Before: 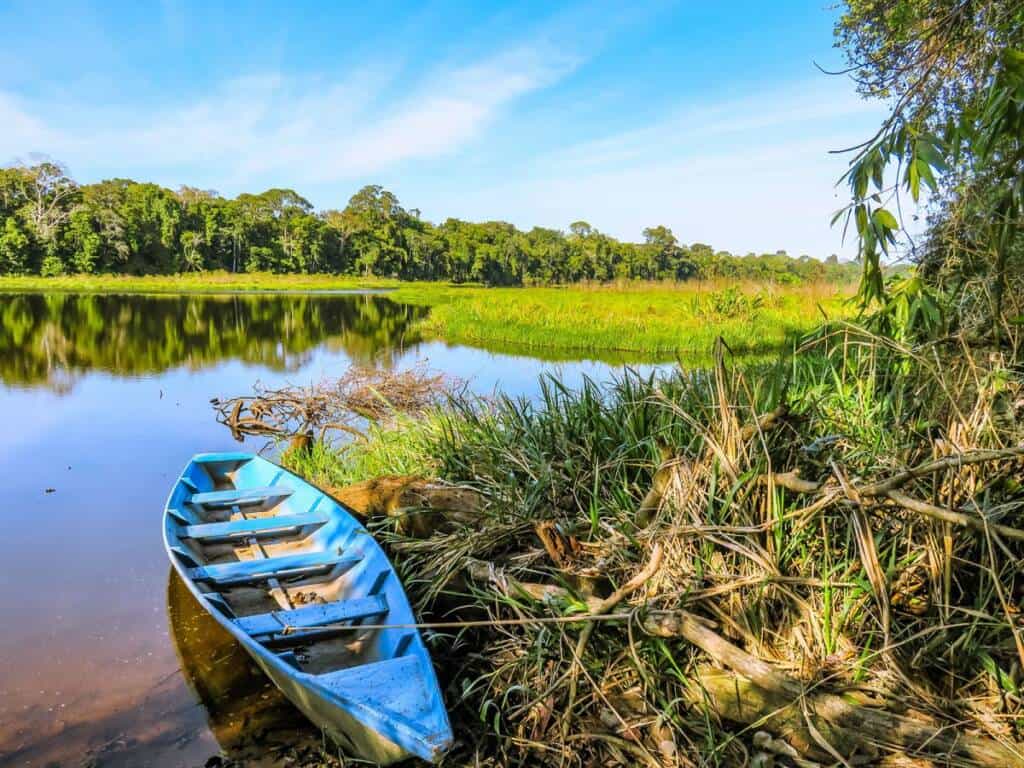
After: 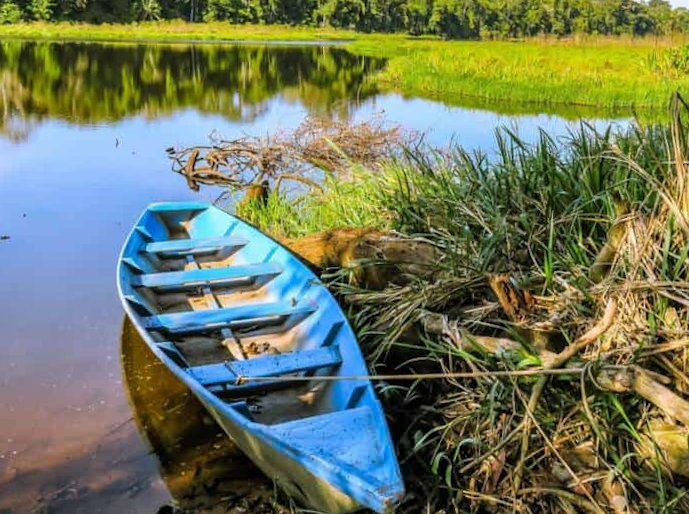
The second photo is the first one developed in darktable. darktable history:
crop and rotate: angle -0.74°, left 3.595%, top 31.909%, right 27.948%
